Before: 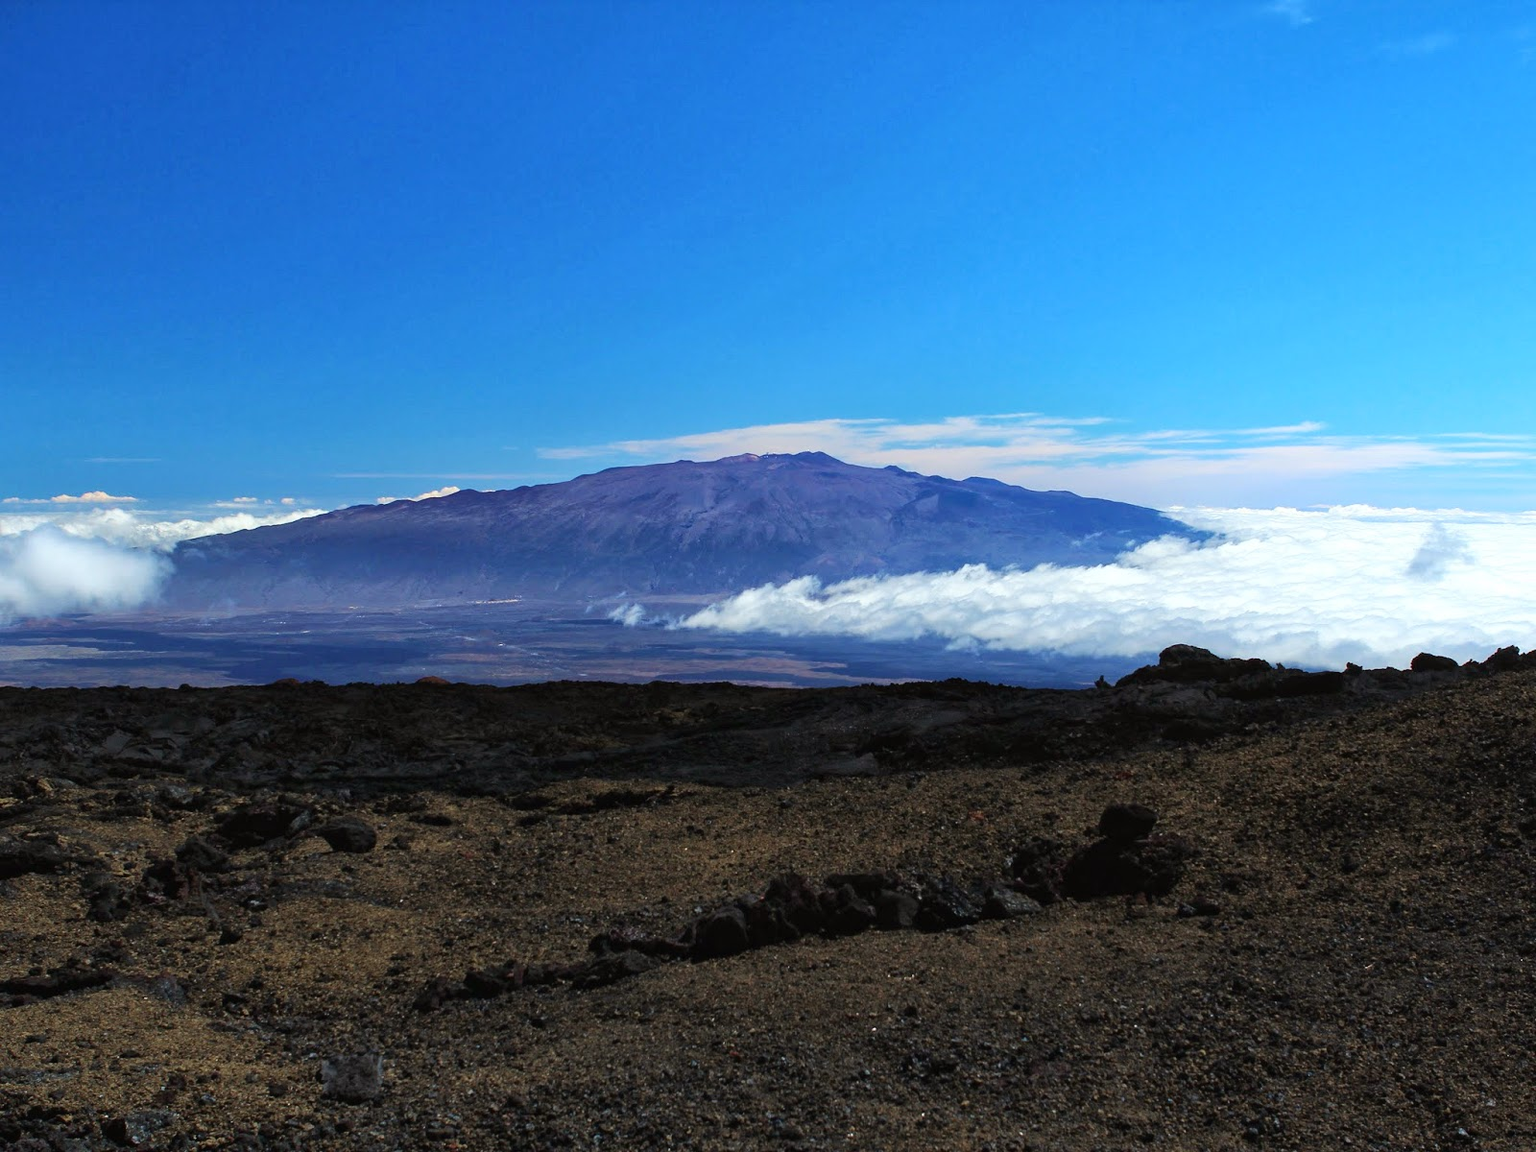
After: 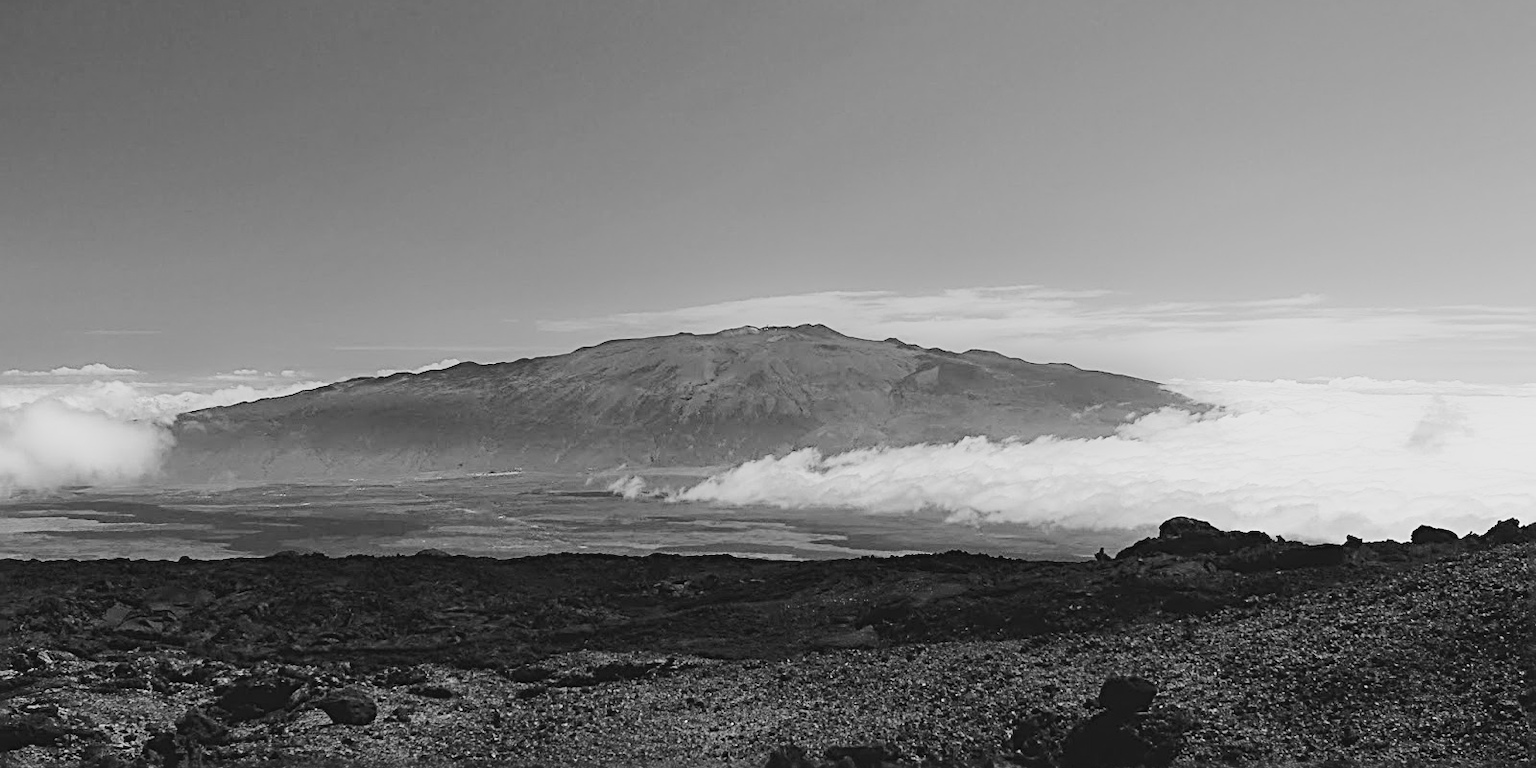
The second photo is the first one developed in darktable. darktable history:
monochrome: a 26.22, b 42.67, size 0.8
crop: top 11.166%, bottom 22.168%
sharpen: radius 3.025, amount 0.757
base curve: curves: ch0 [(0, 0.007) (0.028, 0.063) (0.121, 0.311) (0.46, 0.743) (0.859, 0.957) (1, 1)], preserve colors none
